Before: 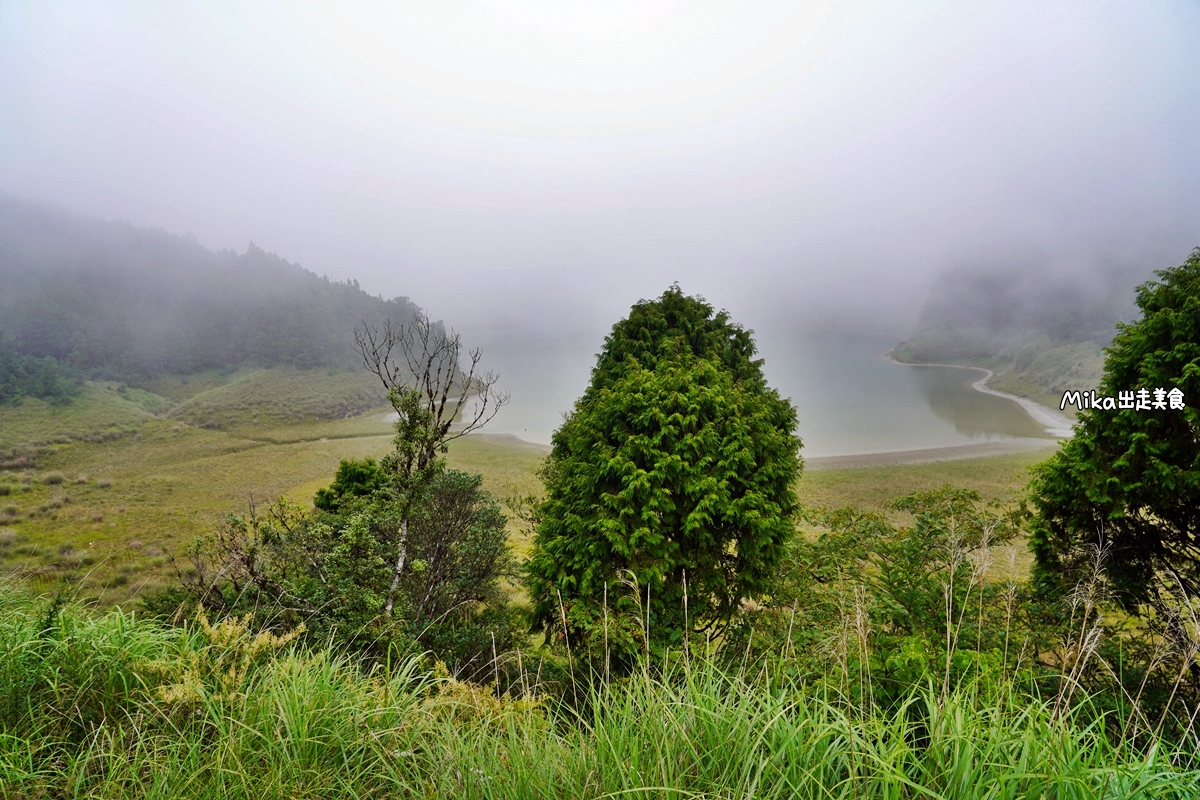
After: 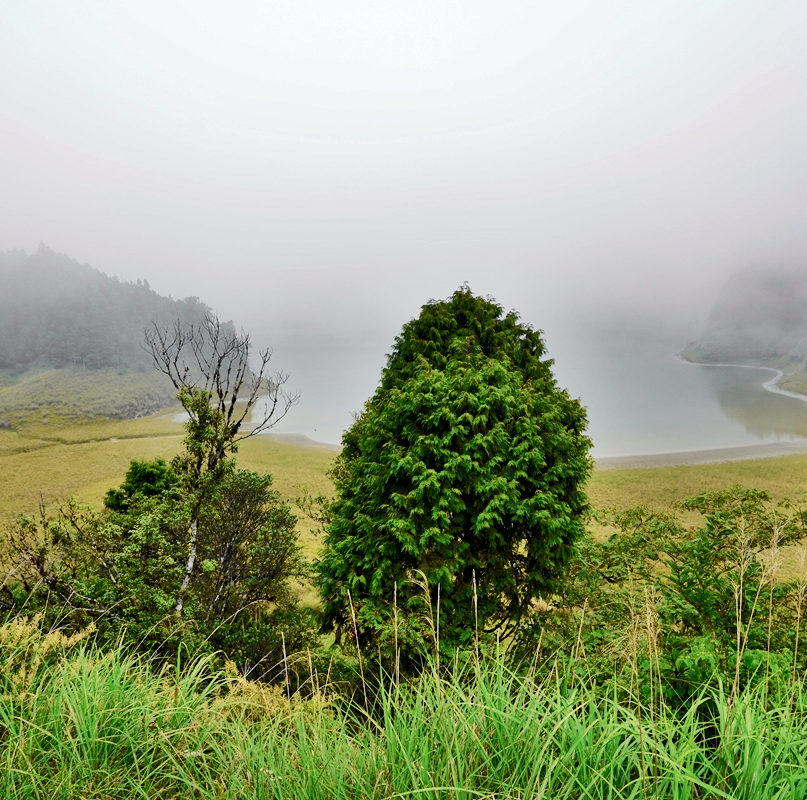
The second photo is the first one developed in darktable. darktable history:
crop and rotate: left 17.536%, right 15.206%
tone curve: curves: ch0 [(0, 0) (0.037, 0.011) (0.131, 0.108) (0.279, 0.279) (0.476, 0.554) (0.617, 0.693) (0.704, 0.77) (0.813, 0.852) (0.916, 0.924) (1, 0.993)]; ch1 [(0, 0) (0.318, 0.278) (0.444, 0.427) (0.493, 0.492) (0.508, 0.502) (0.534, 0.529) (0.562, 0.563) (0.626, 0.662) (0.746, 0.764) (1, 1)]; ch2 [(0, 0) (0.316, 0.292) (0.381, 0.37) (0.423, 0.448) (0.476, 0.492) (0.502, 0.498) (0.522, 0.518) (0.533, 0.532) (0.586, 0.631) (0.634, 0.663) (0.7, 0.7) (0.861, 0.808) (1, 0.951)], color space Lab, independent channels, preserve colors none
